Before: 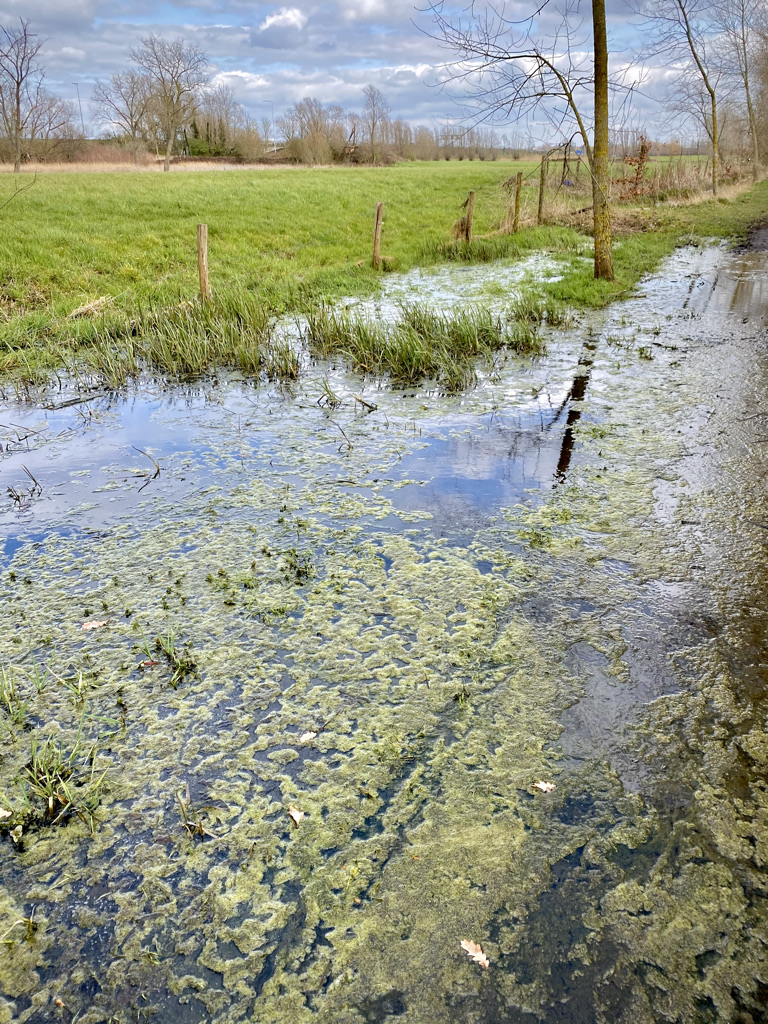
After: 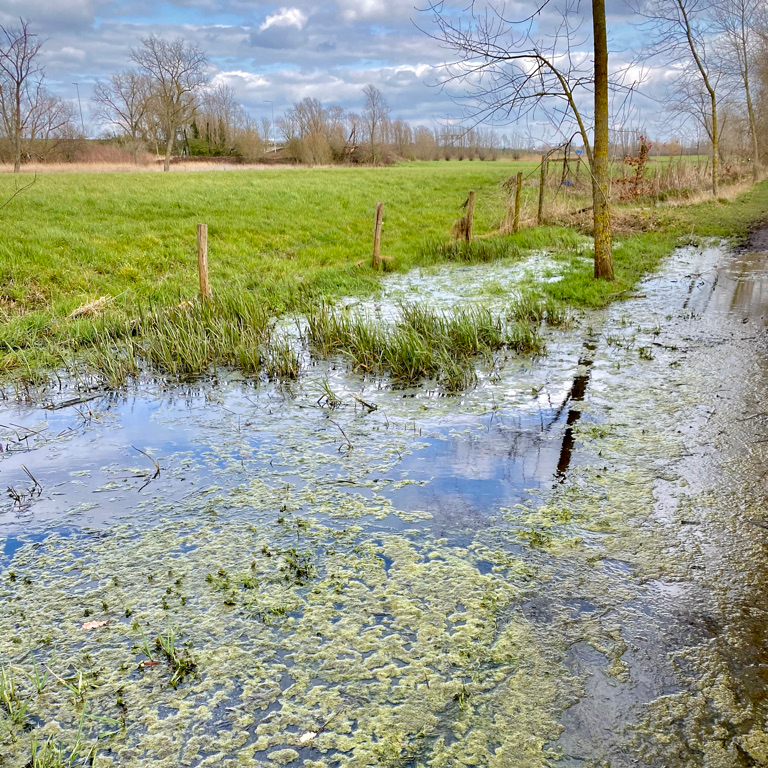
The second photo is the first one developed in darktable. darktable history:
shadows and highlights: shadows 52.34, highlights -28.23, soften with gaussian
crop: bottom 24.988%
